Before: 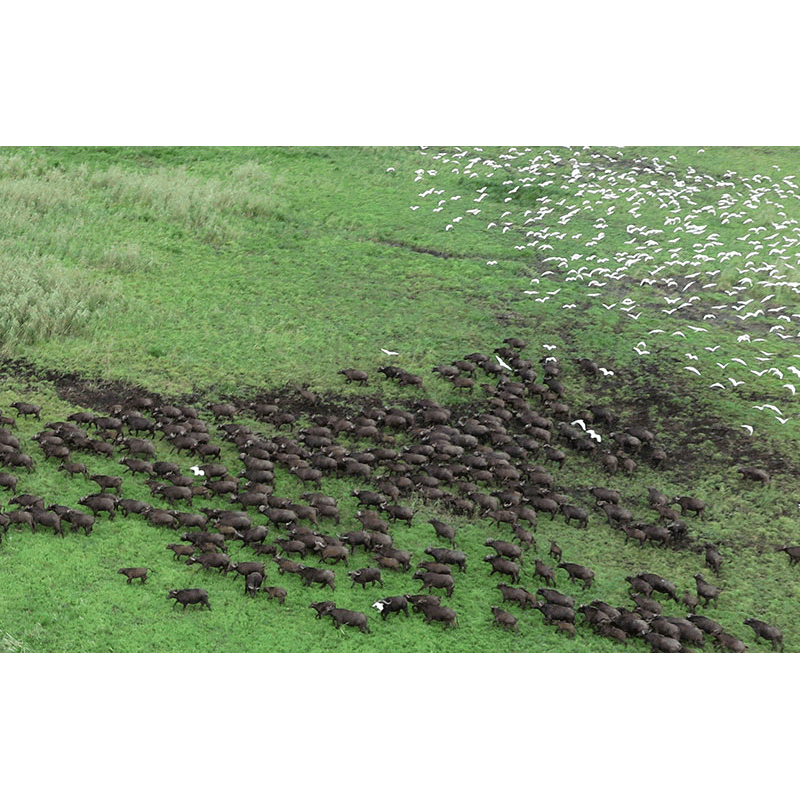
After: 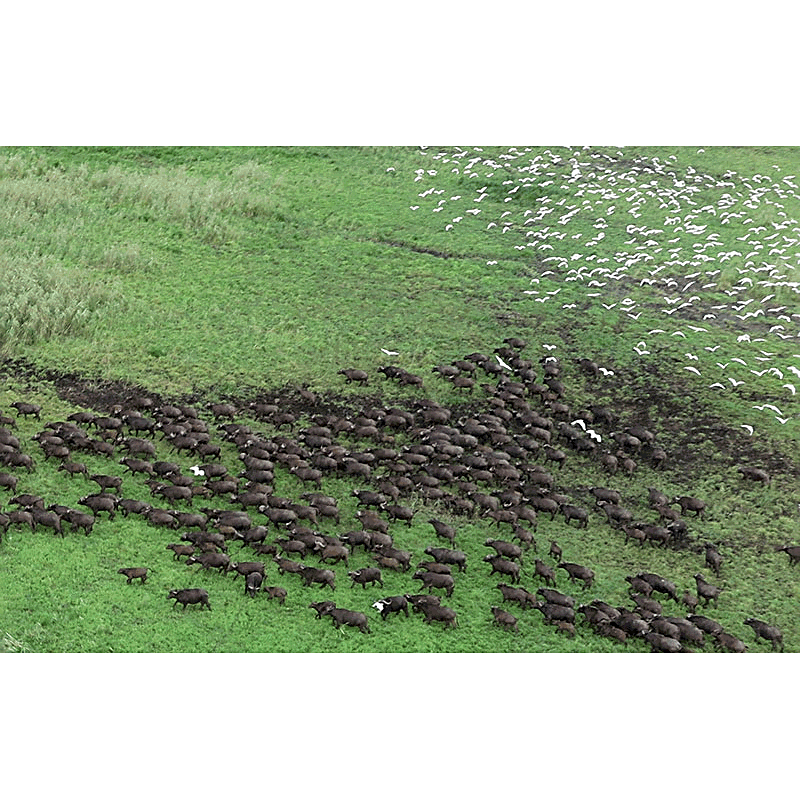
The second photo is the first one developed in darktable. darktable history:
sharpen: amount 0.595
